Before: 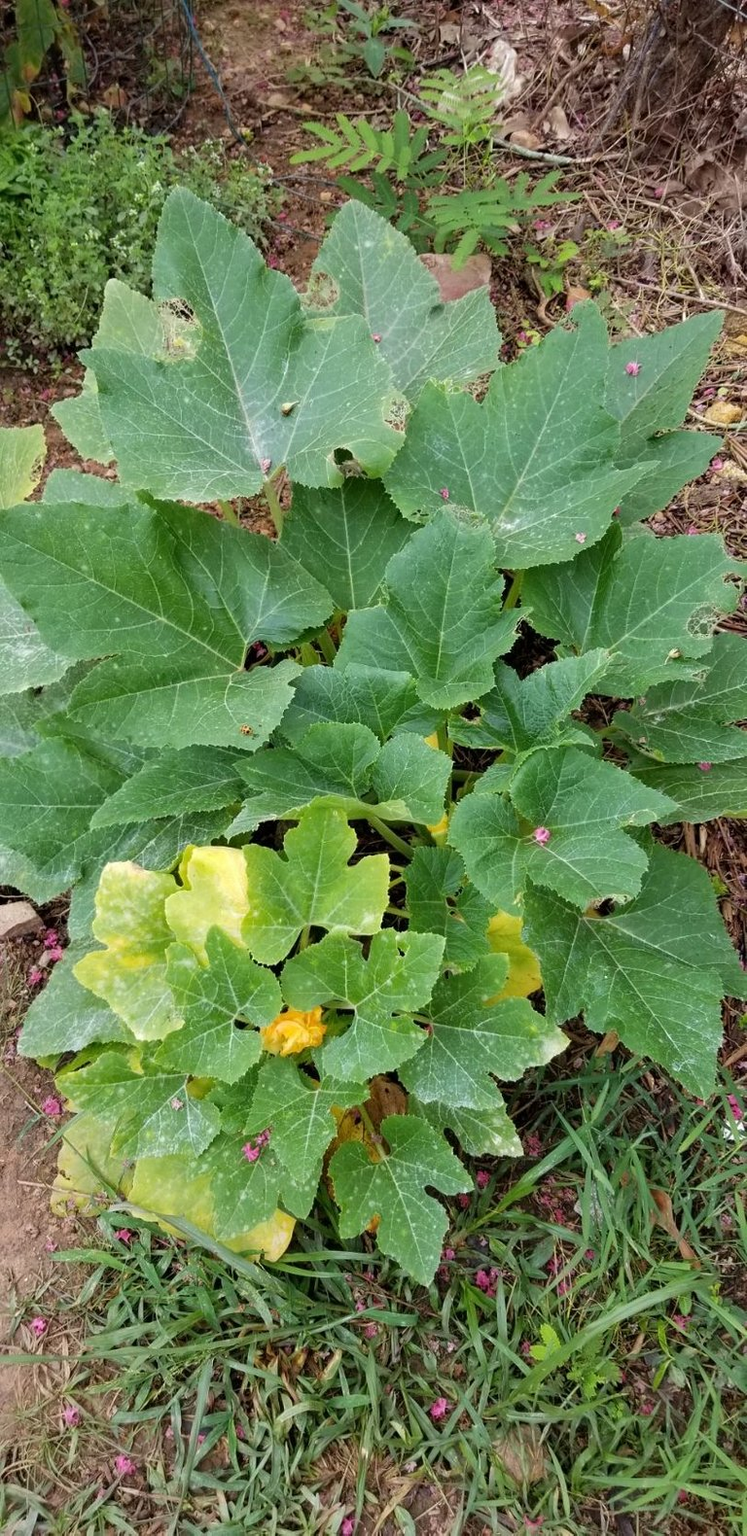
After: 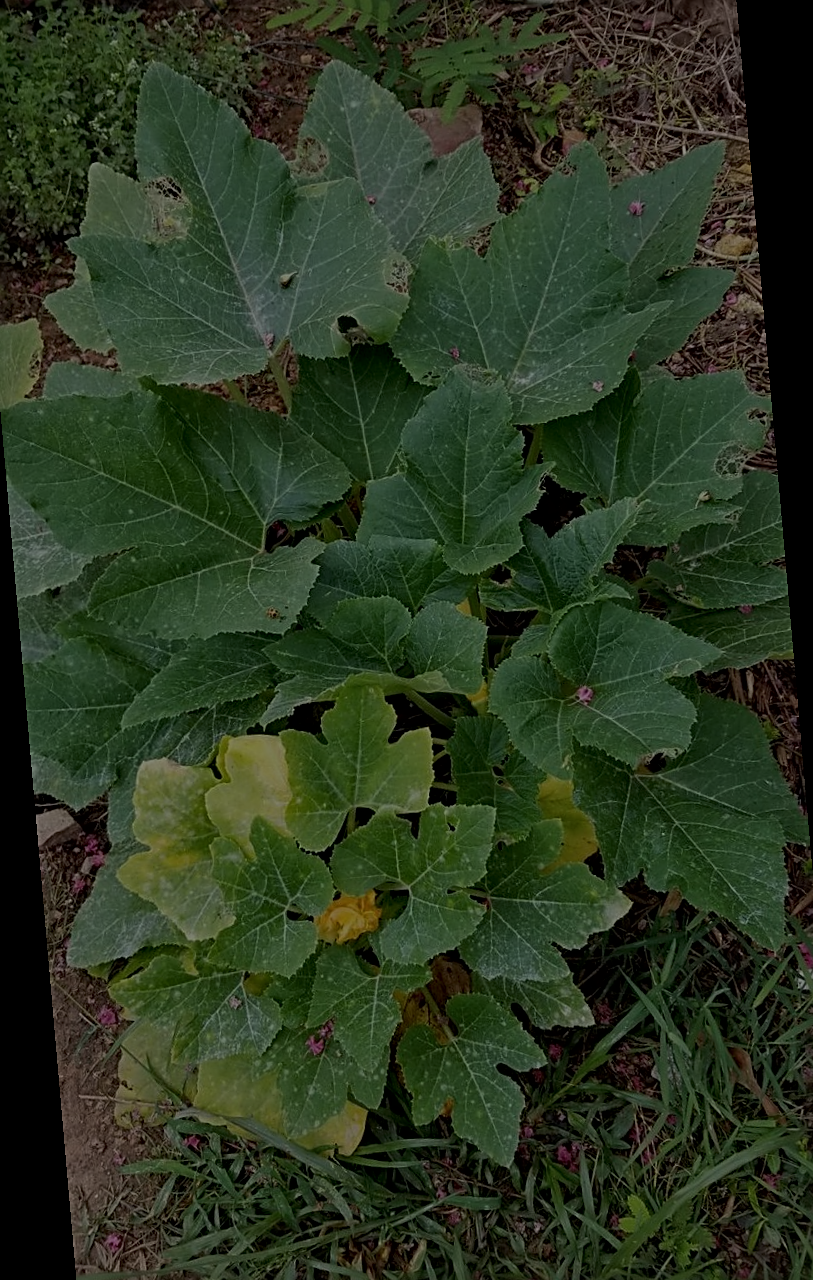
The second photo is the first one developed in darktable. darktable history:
exposure: exposure -2.446 EV, compensate highlight preservation false
local contrast: mode bilateral grid, contrast 20, coarseness 50, detail 120%, midtone range 0.2
rotate and perspective: rotation -5°, crop left 0.05, crop right 0.952, crop top 0.11, crop bottom 0.89
sharpen: radius 2.531, amount 0.628
